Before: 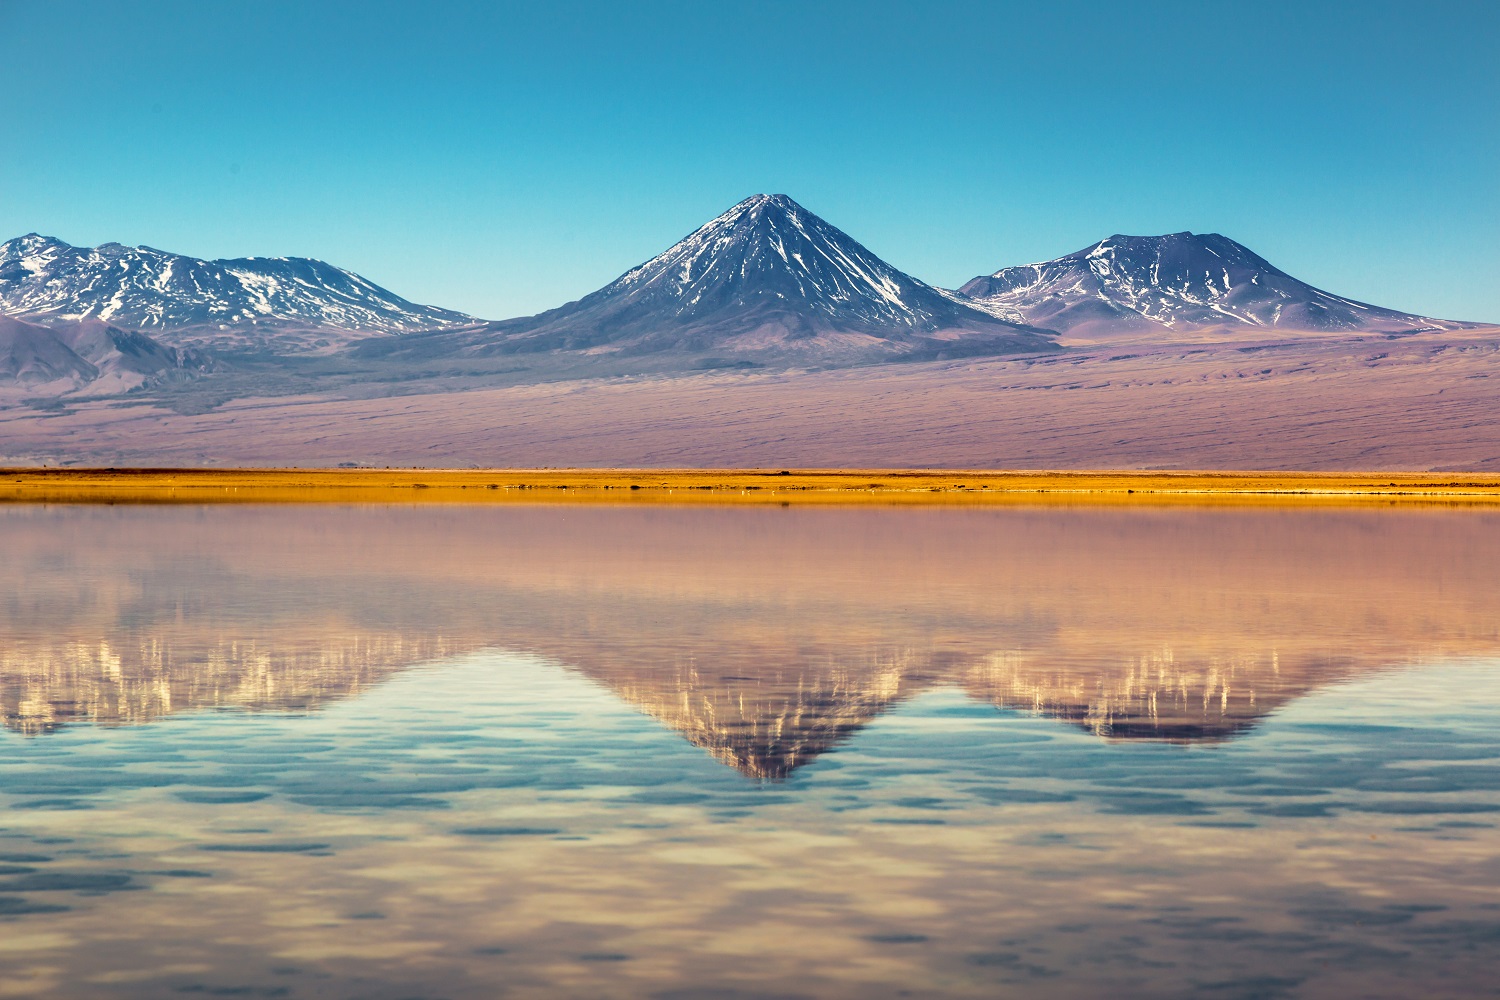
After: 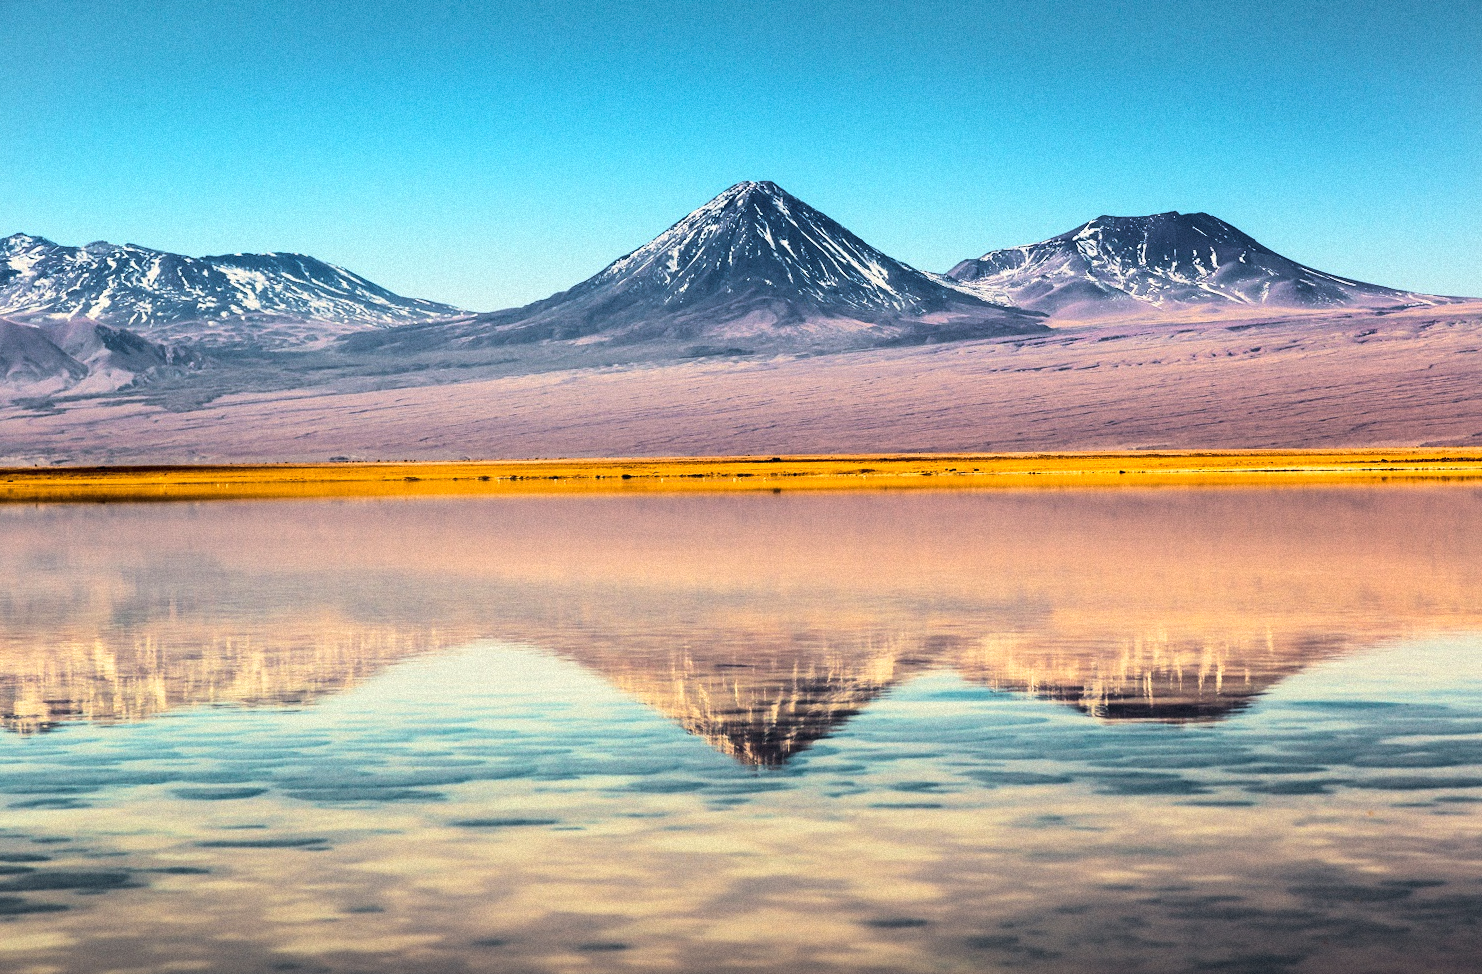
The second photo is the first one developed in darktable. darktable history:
tone curve: curves: ch0 [(0, 0) (0.288, 0.201) (0.683, 0.793) (1, 1)], color space Lab, linked channels, preserve colors none
rotate and perspective: rotation -1°, crop left 0.011, crop right 0.989, crop top 0.025, crop bottom 0.975
grain: mid-tones bias 0%
